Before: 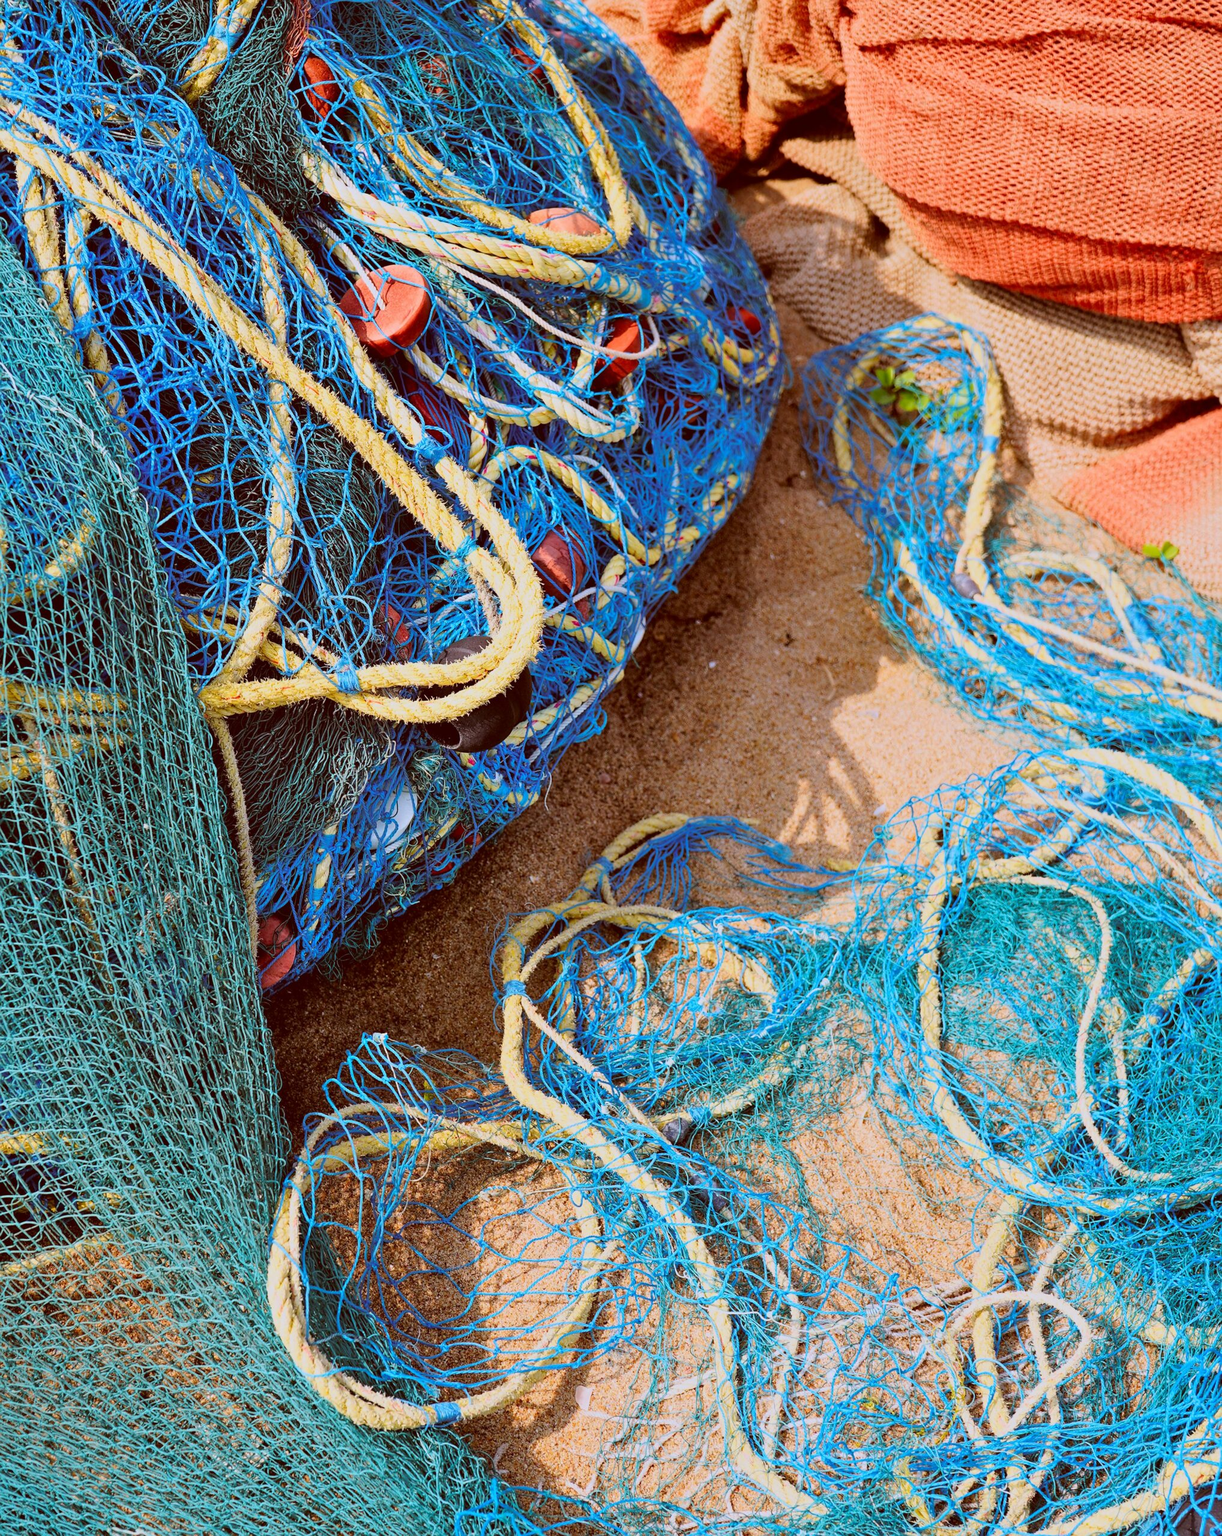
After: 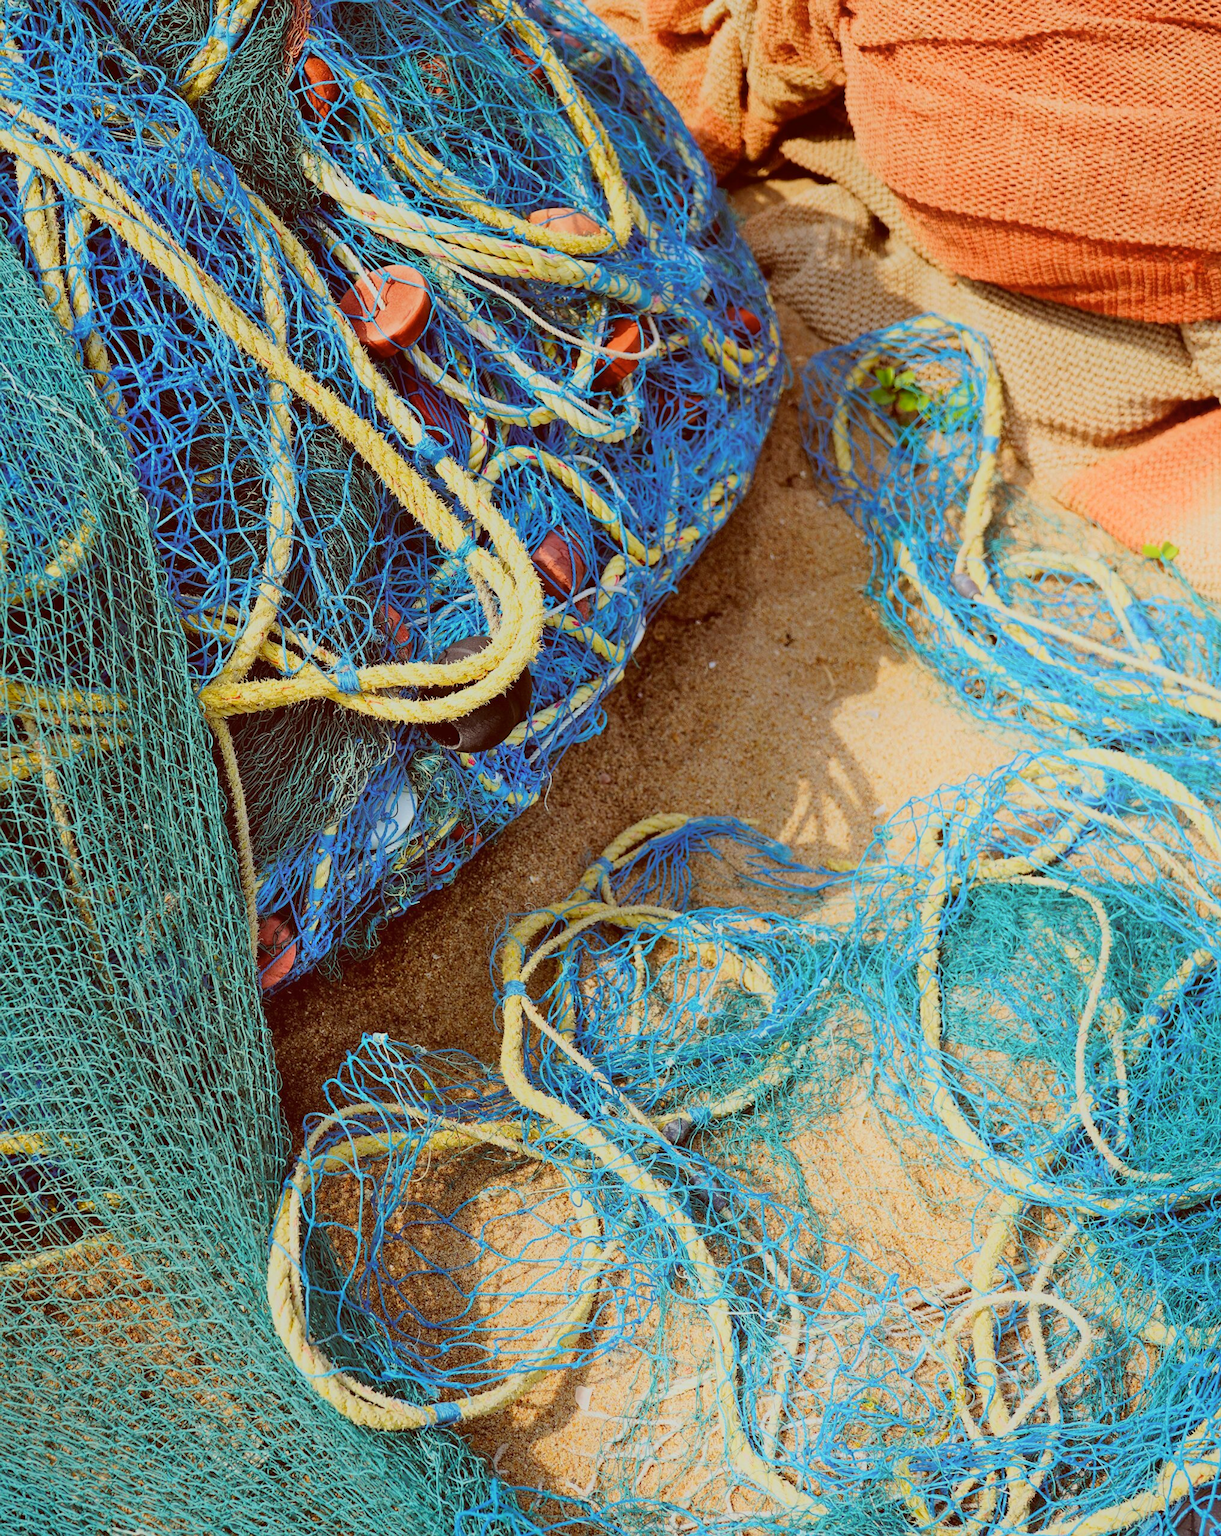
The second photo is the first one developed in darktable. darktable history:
shadows and highlights: highlights 70.7, soften with gaussian
color correction: highlights a* -5.94, highlights b* 11.19
color balance rgb: contrast -10%
contrast brightness saturation: saturation -0.05
